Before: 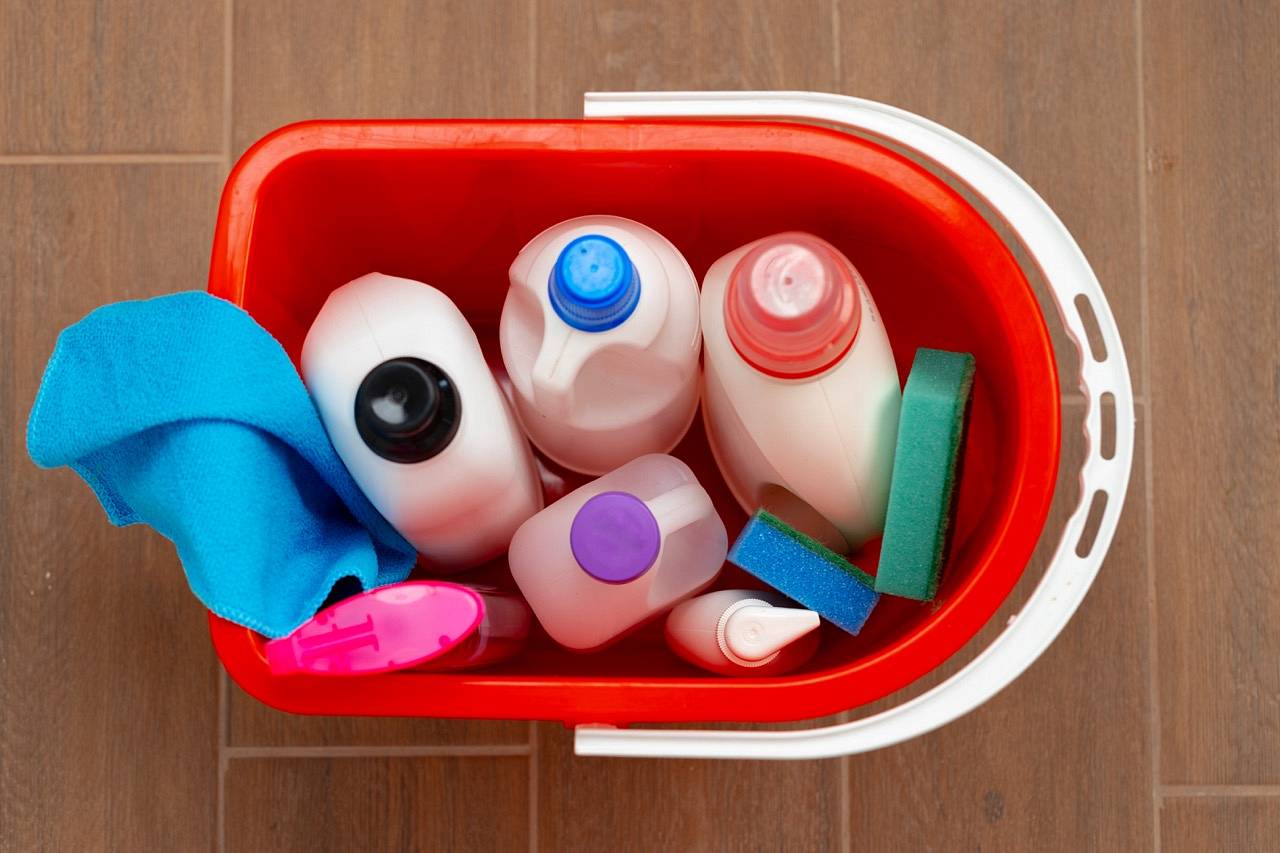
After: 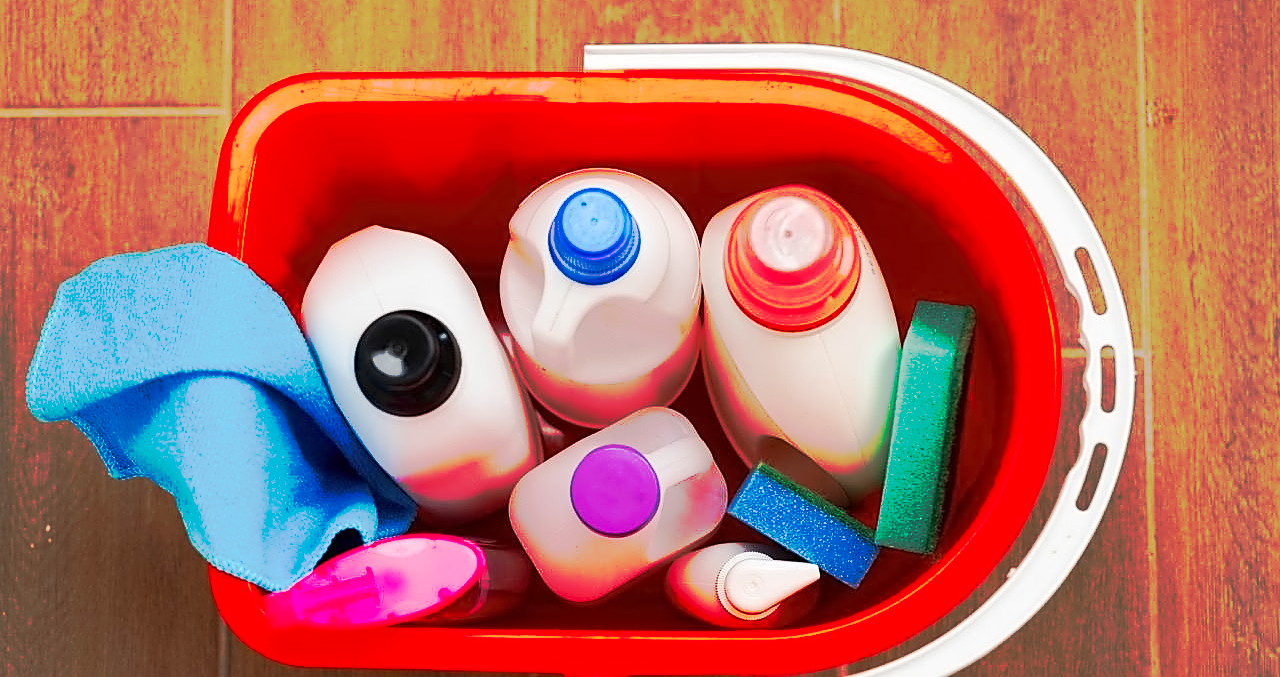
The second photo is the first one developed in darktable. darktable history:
contrast equalizer: y [[0.5 ×4, 0.525, 0.667], [0.5 ×6], [0.5 ×6], [0 ×4, 0.042, 0], [0, 0, 0.004, 0.1, 0.191, 0.131]]
tone curve: curves: ch0 [(0, 0) (0.003, 0.003) (0.011, 0.01) (0.025, 0.023) (0.044, 0.042) (0.069, 0.065) (0.1, 0.094) (0.136, 0.128) (0.177, 0.167) (0.224, 0.211) (0.277, 0.261) (0.335, 0.316) (0.399, 0.376) (0.468, 0.441) (0.543, 0.685) (0.623, 0.741) (0.709, 0.8) (0.801, 0.863) (0.898, 0.929) (1, 1)], preserve colors none
tone equalizer: on, module defaults
crop and rotate: top 5.65%, bottom 14.893%
sharpen: on, module defaults
